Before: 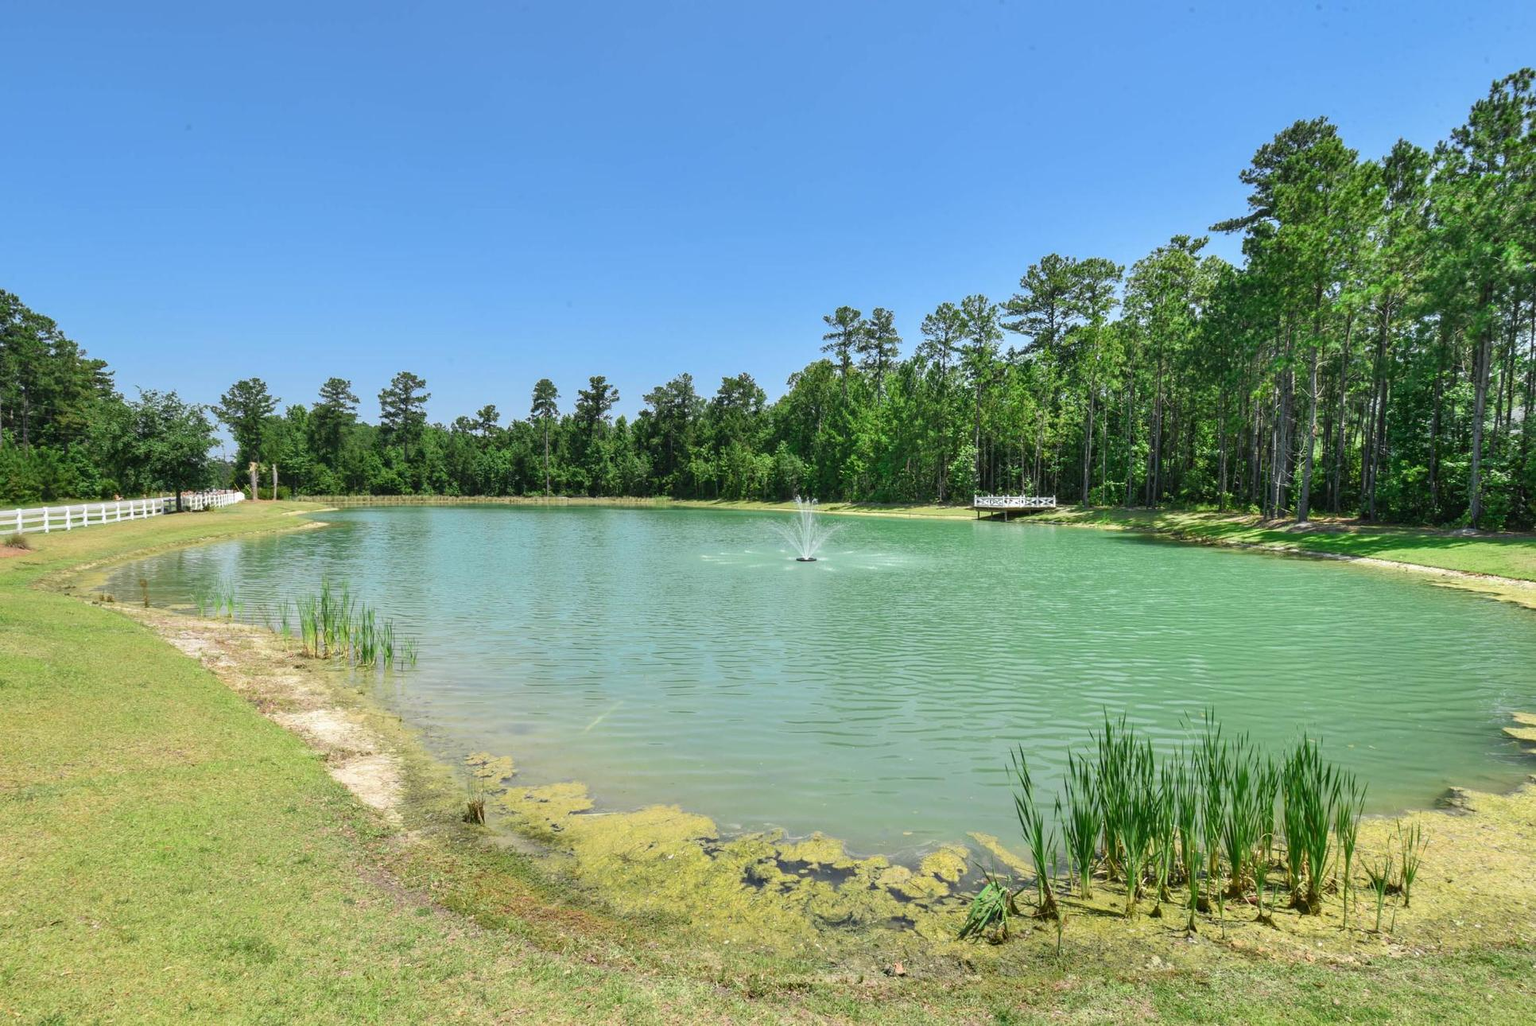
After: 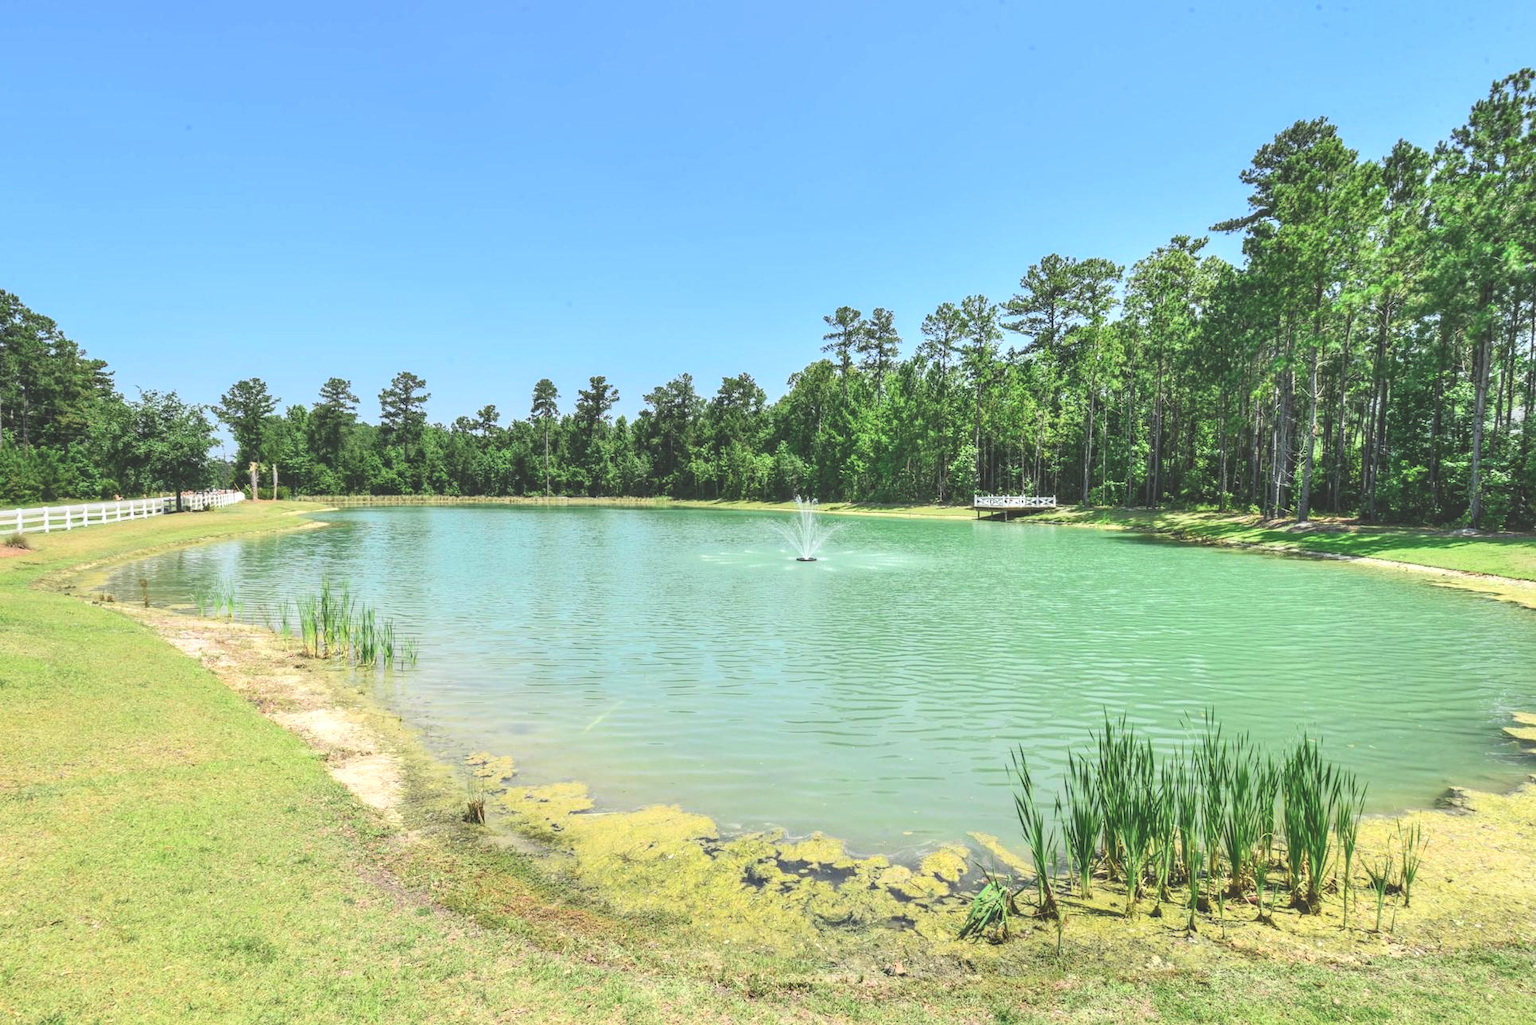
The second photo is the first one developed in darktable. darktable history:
contrast brightness saturation: contrast 0.201, brightness 0.148, saturation 0.148
exposure: black level correction -0.029, compensate highlight preservation false
local contrast: on, module defaults
